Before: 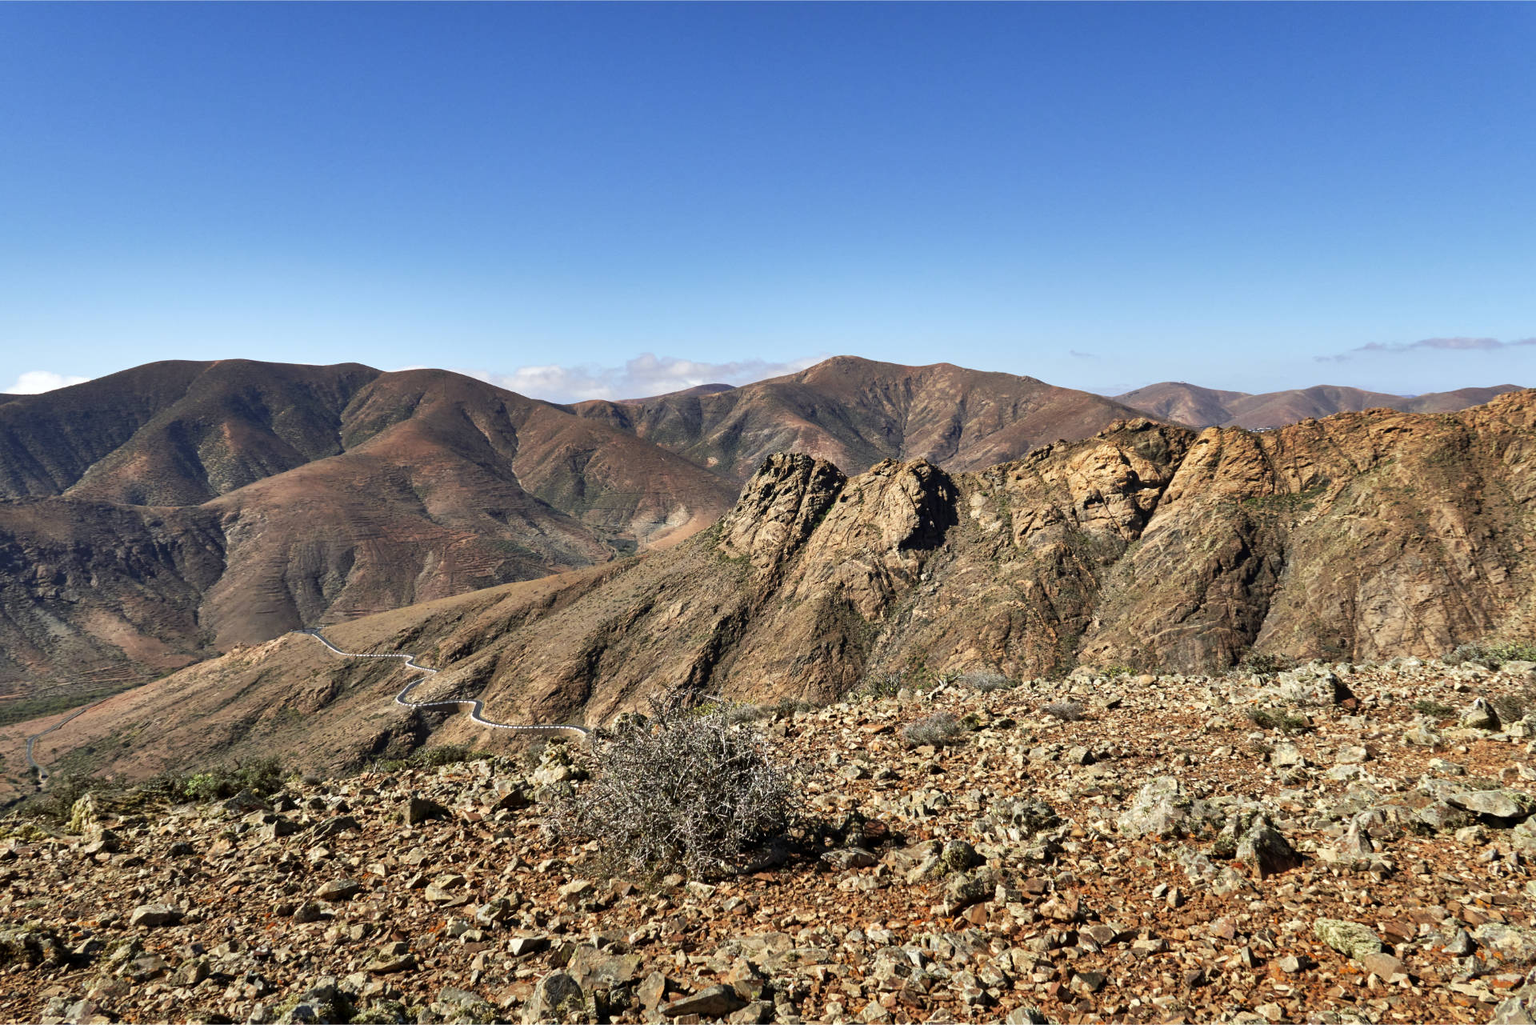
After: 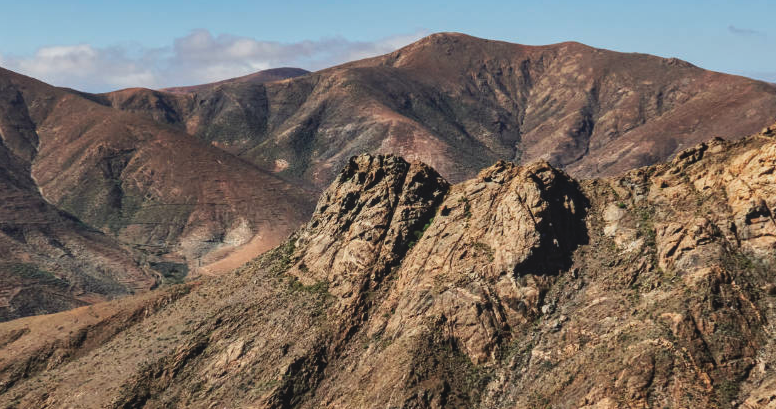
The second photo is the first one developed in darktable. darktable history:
crop: left 31.751%, top 32.172%, right 27.8%, bottom 35.83%
local contrast: on, module defaults
exposure: black level correction -0.015, exposure -0.5 EV, compensate highlight preservation false
